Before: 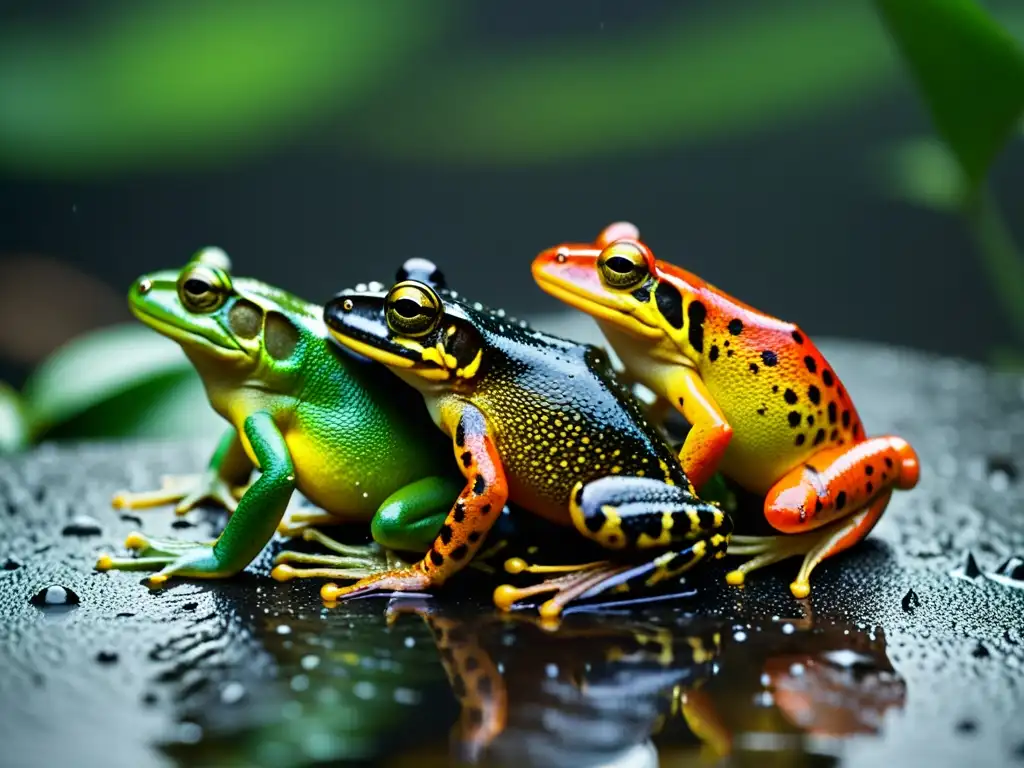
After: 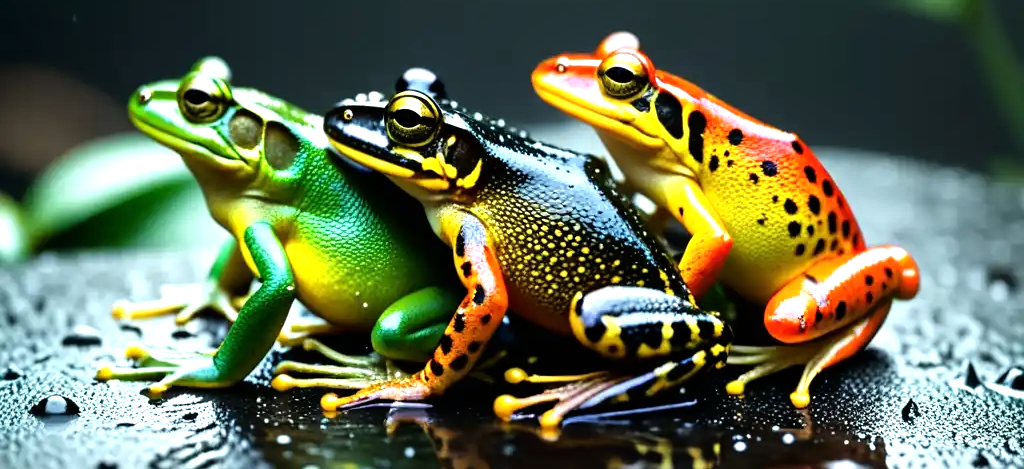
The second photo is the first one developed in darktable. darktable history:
crop and rotate: top 24.812%, bottom 13.997%
tone equalizer: -8 EV -0.721 EV, -7 EV -0.711 EV, -6 EV -0.607 EV, -5 EV -0.399 EV, -3 EV 0.393 EV, -2 EV 0.6 EV, -1 EV 0.693 EV, +0 EV 0.726 EV
